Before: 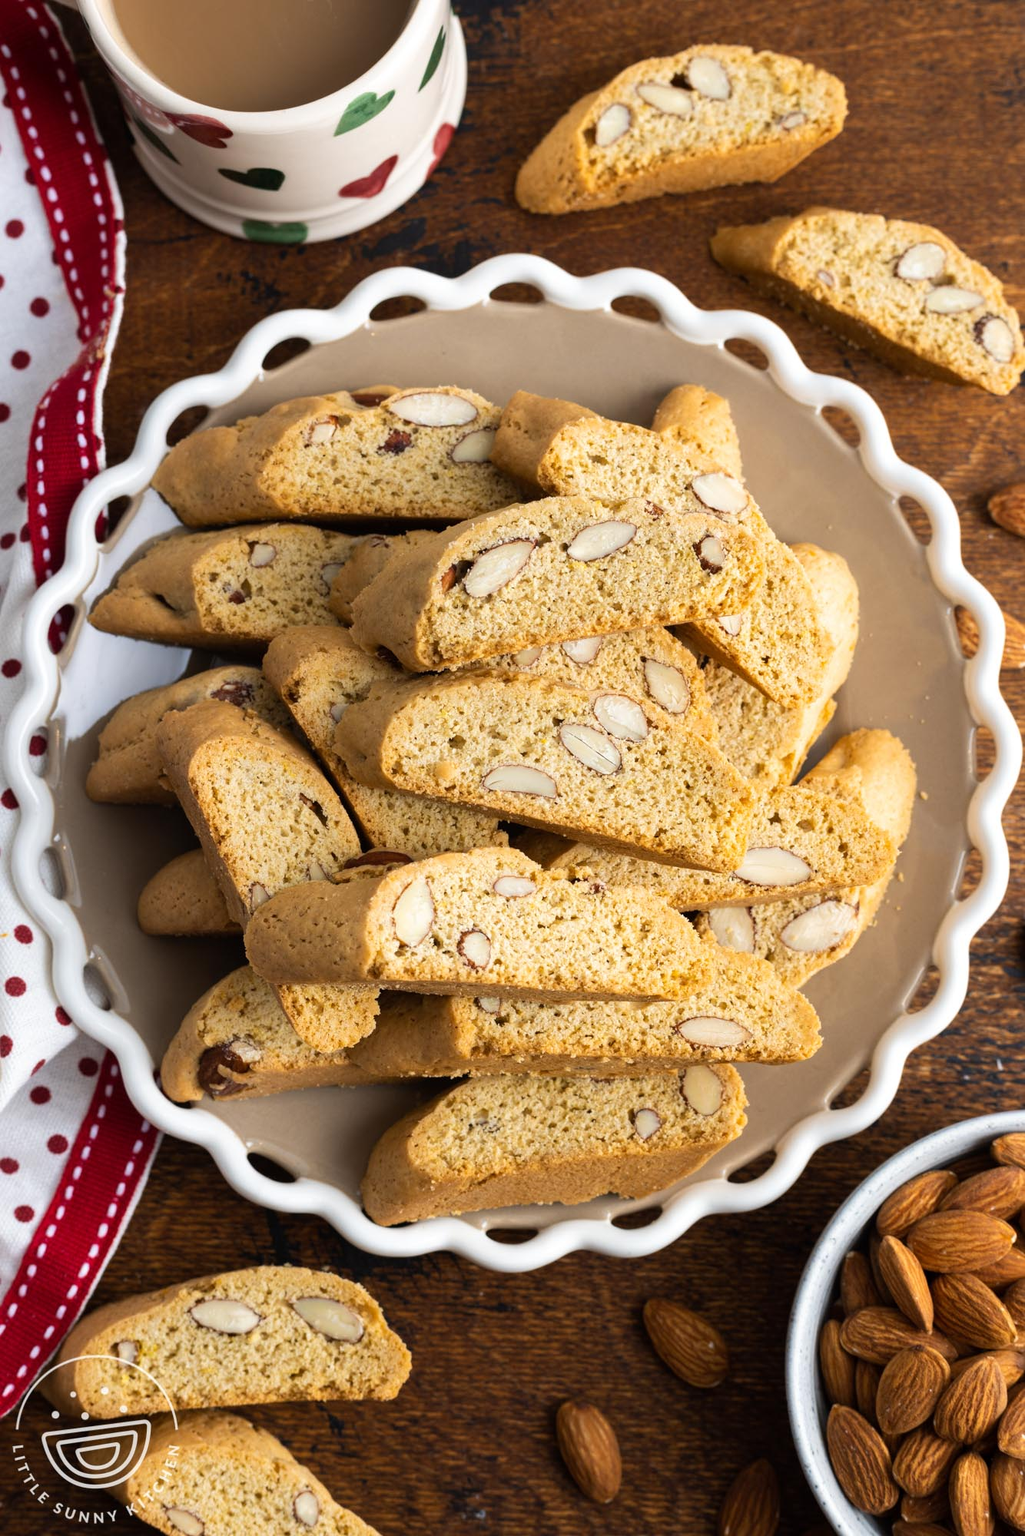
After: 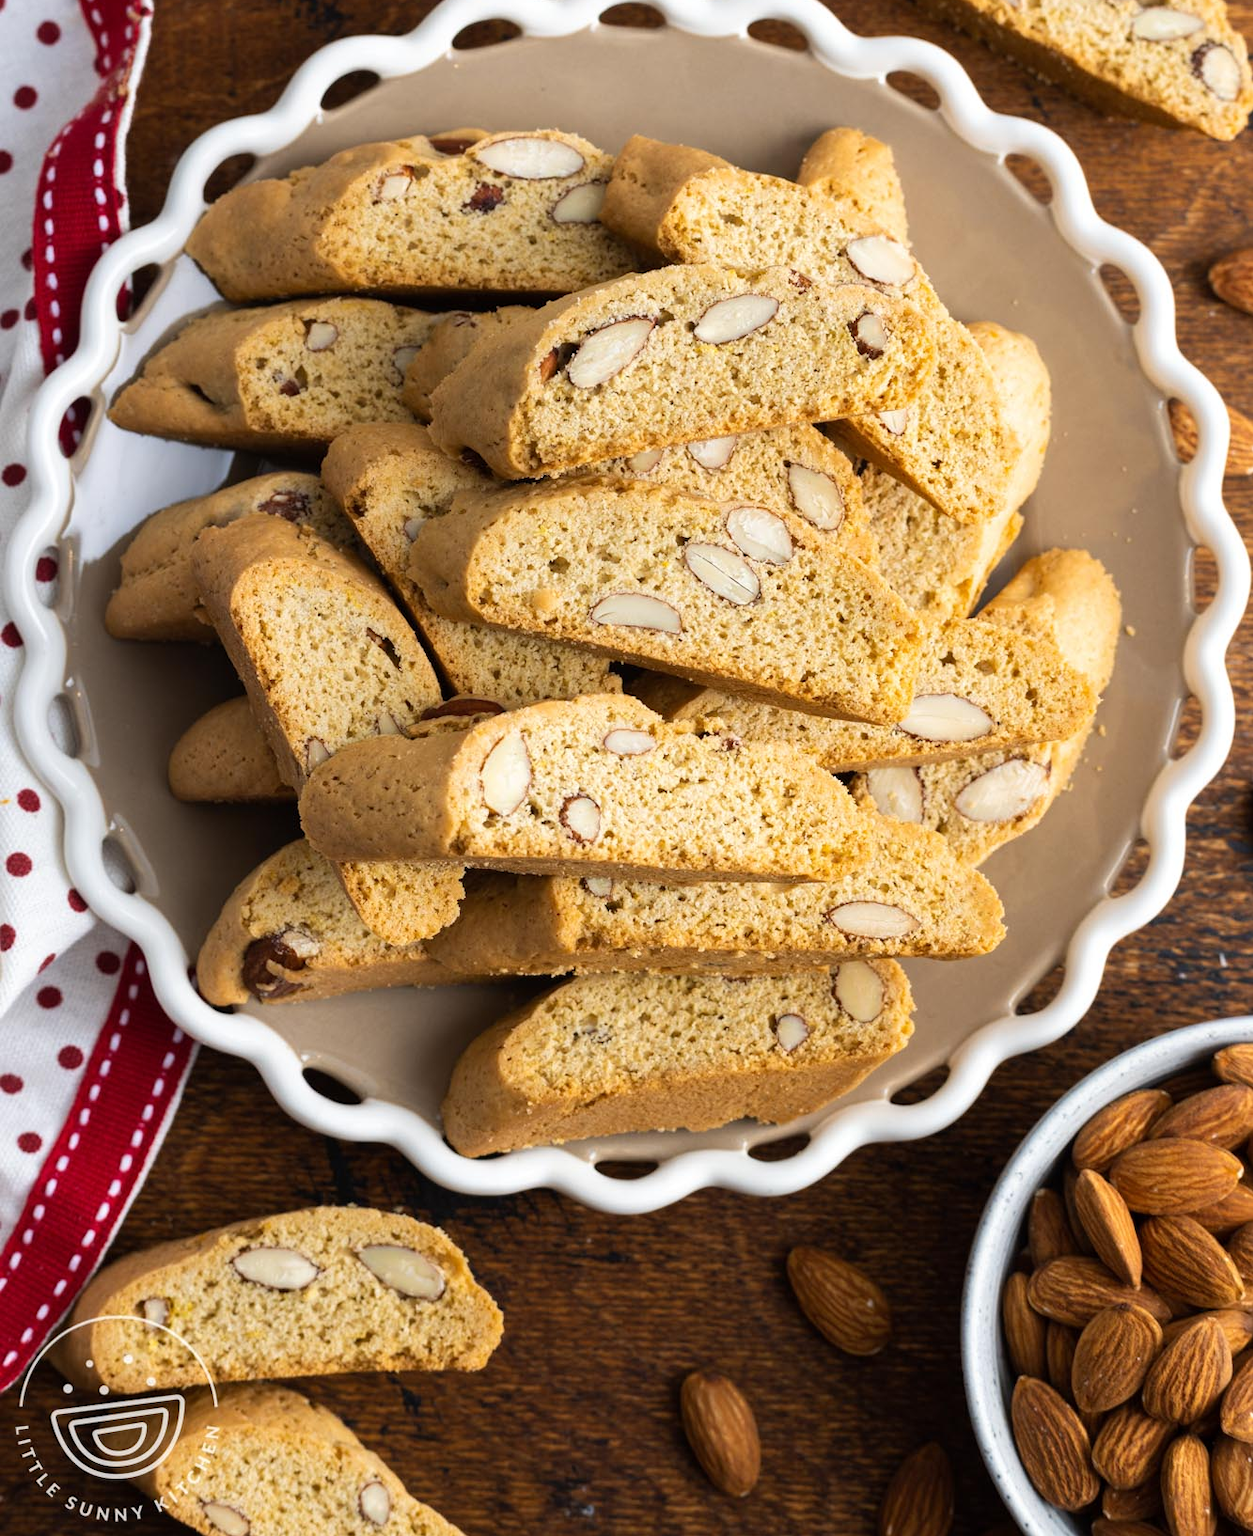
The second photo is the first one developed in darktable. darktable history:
crop and rotate: top 18.277%
